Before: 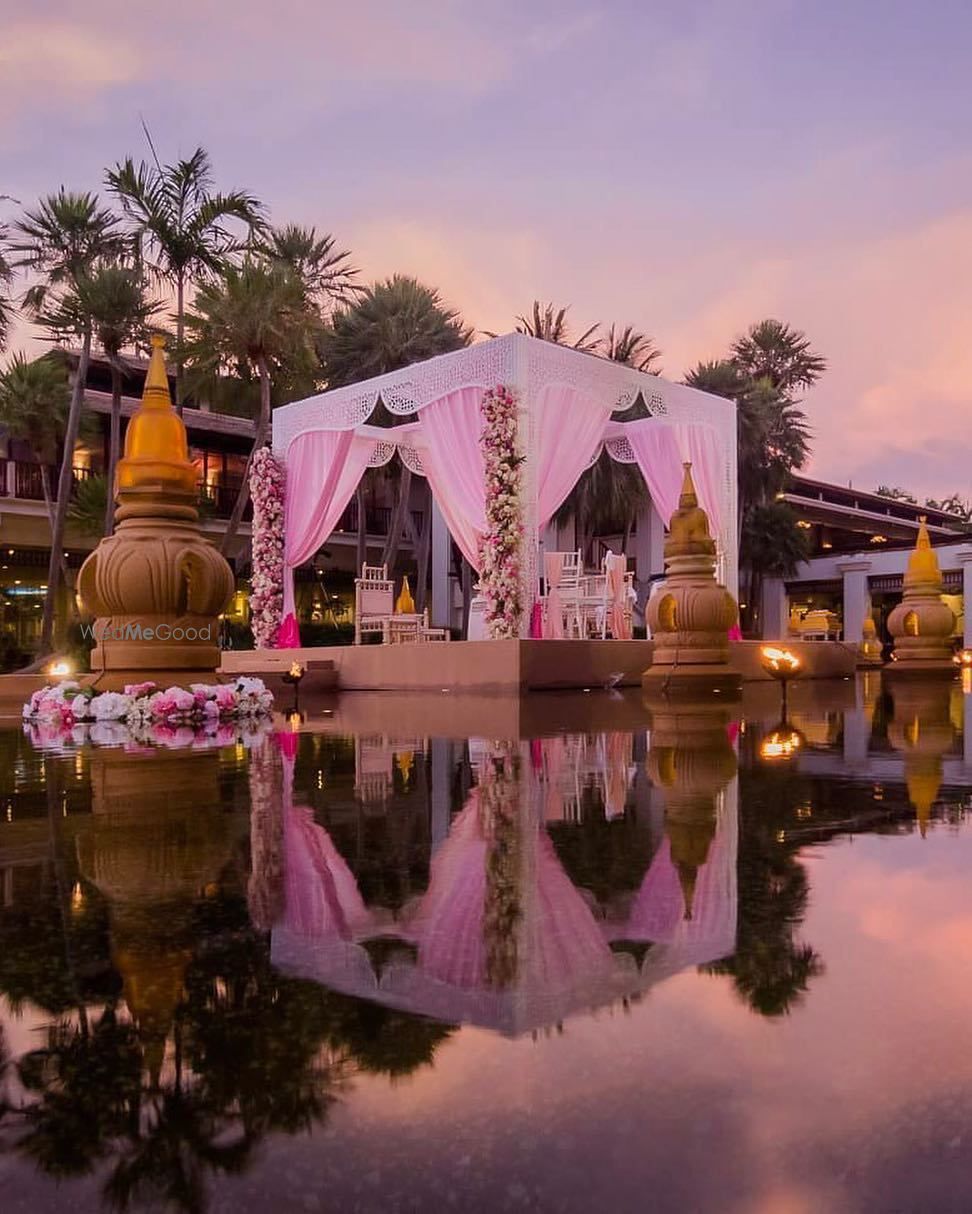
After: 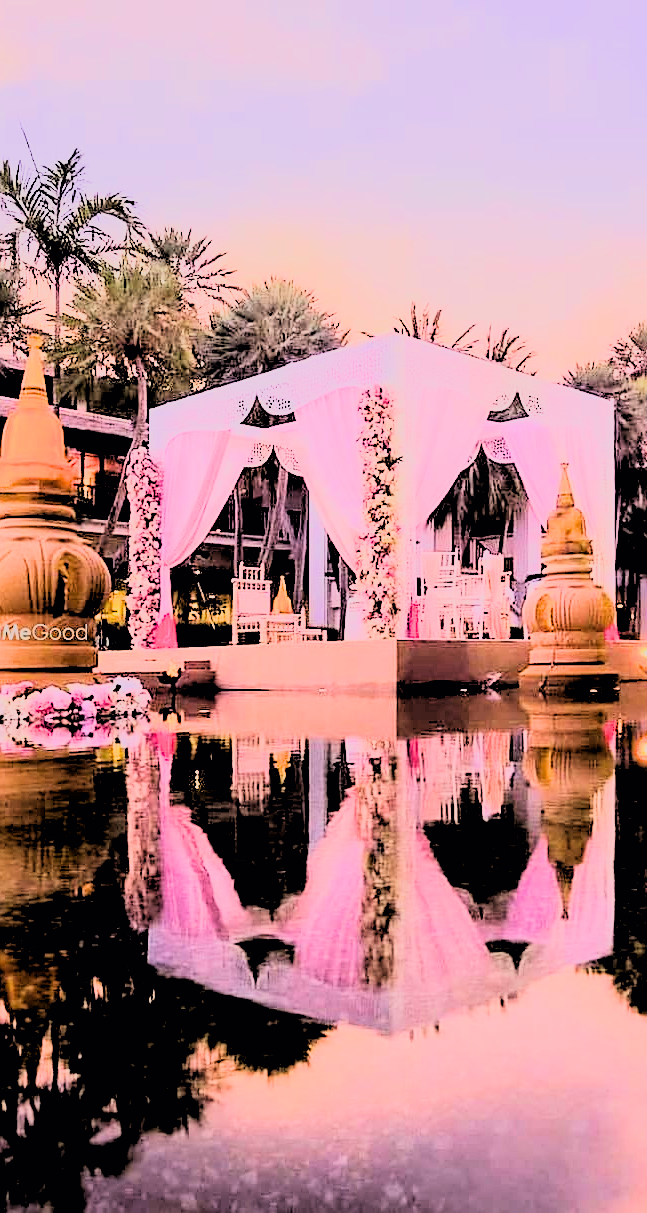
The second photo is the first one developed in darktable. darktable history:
exposure: black level correction 0, exposure 1.173 EV, compensate exposure bias true, compensate highlight preservation false
rgb curve: curves: ch0 [(0, 0) (0.21, 0.15) (0.24, 0.21) (0.5, 0.75) (0.75, 0.96) (0.89, 0.99) (1, 1)]; ch1 [(0, 0.02) (0.21, 0.13) (0.25, 0.2) (0.5, 0.67) (0.75, 0.9) (0.89, 0.97) (1, 1)]; ch2 [(0, 0.02) (0.21, 0.13) (0.25, 0.2) (0.5, 0.67) (0.75, 0.9) (0.89, 0.97) (1, 1)], compensate middle gray true
sharpen: on, module defaults
filmic rgb: black relative exposure -7.65 EV, white relative exposure 4.56 EV, hardness 3.61, color science v6 (2022)
rgb levels: levels [[0.029, 0.461, 0.922], [0, 0.5, 1], [0, 0.5, 1]]
crop and rotate: left 12.673%, right 20.66%
